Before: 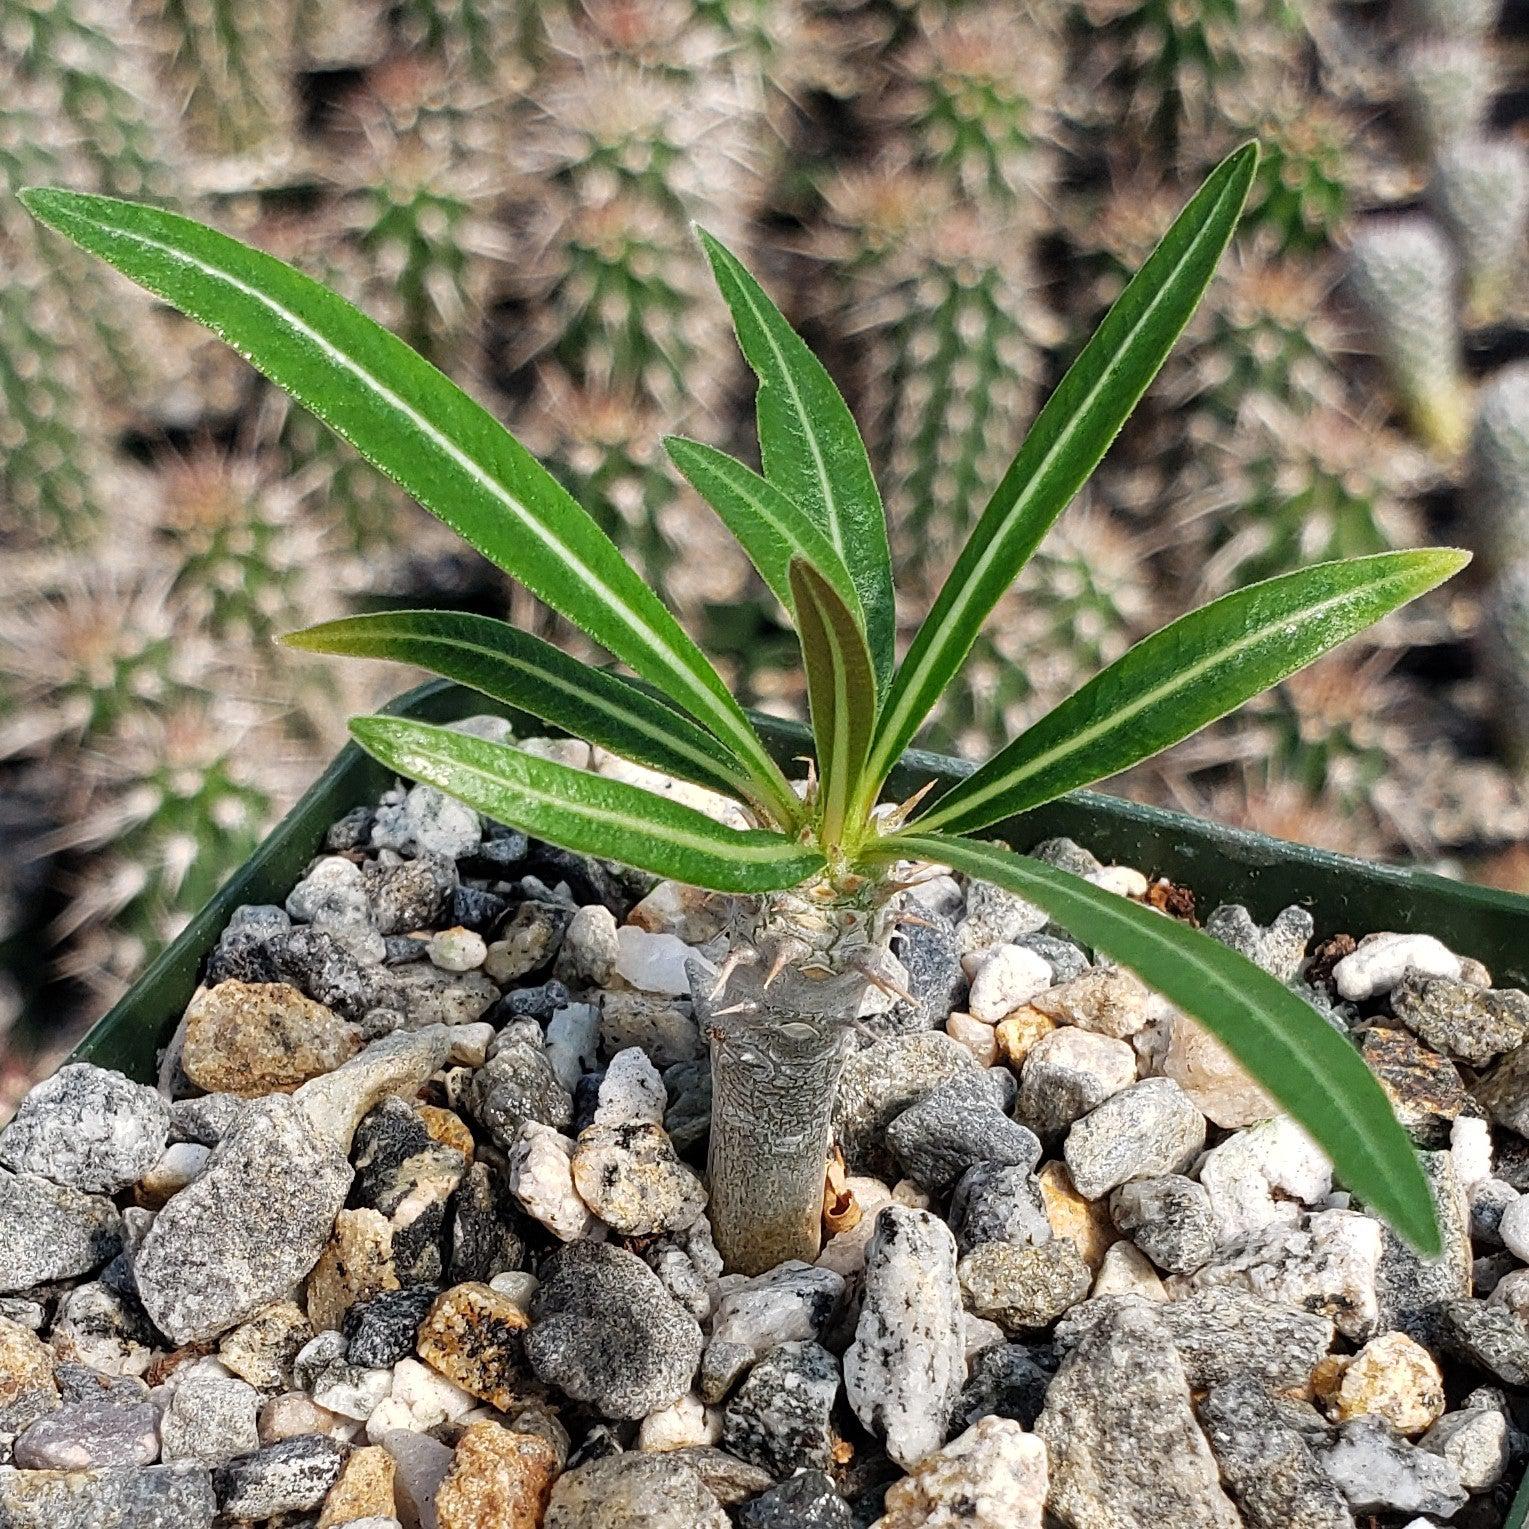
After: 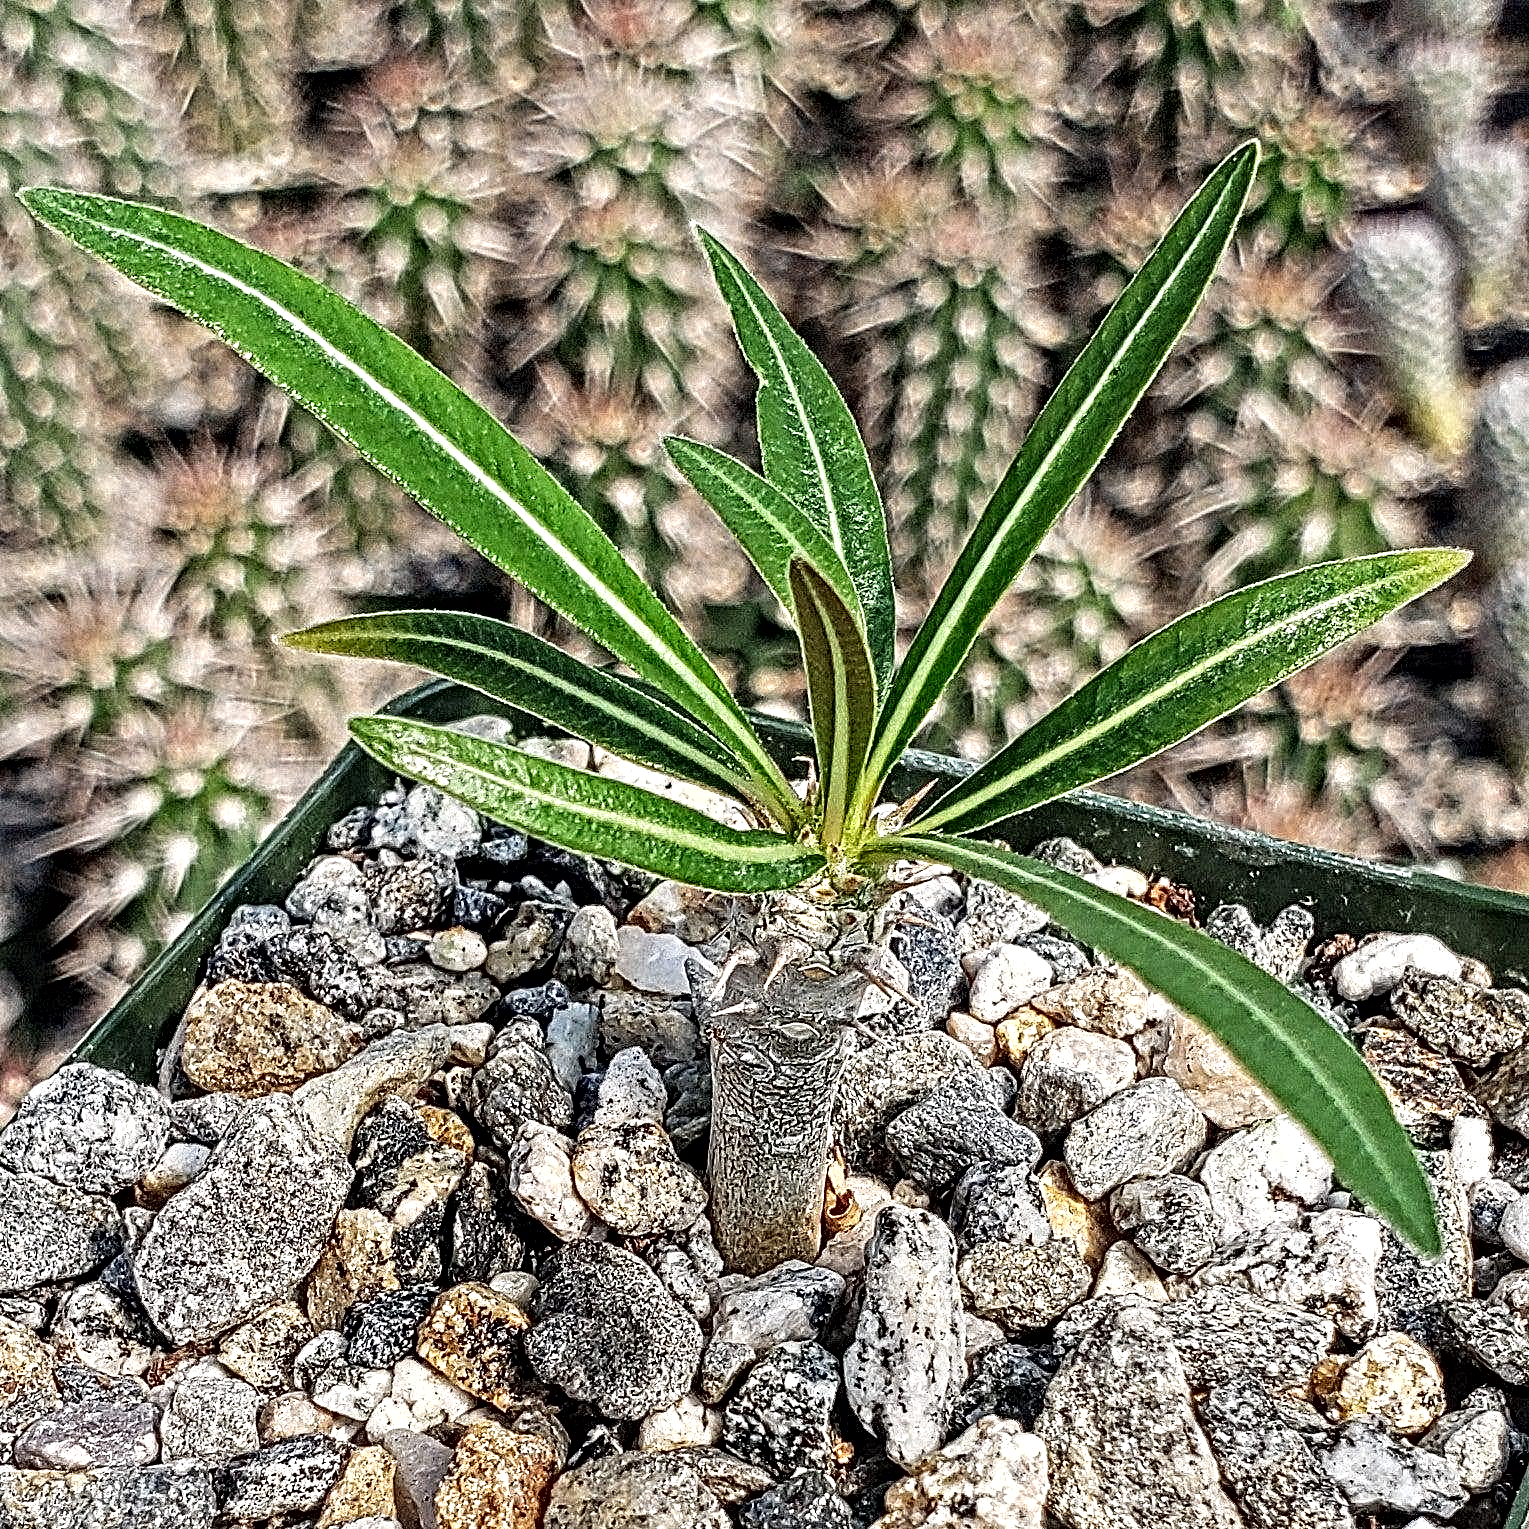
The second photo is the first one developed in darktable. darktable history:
contrast equalizer: octaves 7, y [[0.406, 0.494, 0.589, 0.753, 0.877, 0.999], [0.5 ×6], [0.5 ×6], [0 ×6], [0 ×6]]
contrast brightness saturation: contrast 0.05, brightness 0.06, saturation 0.01
